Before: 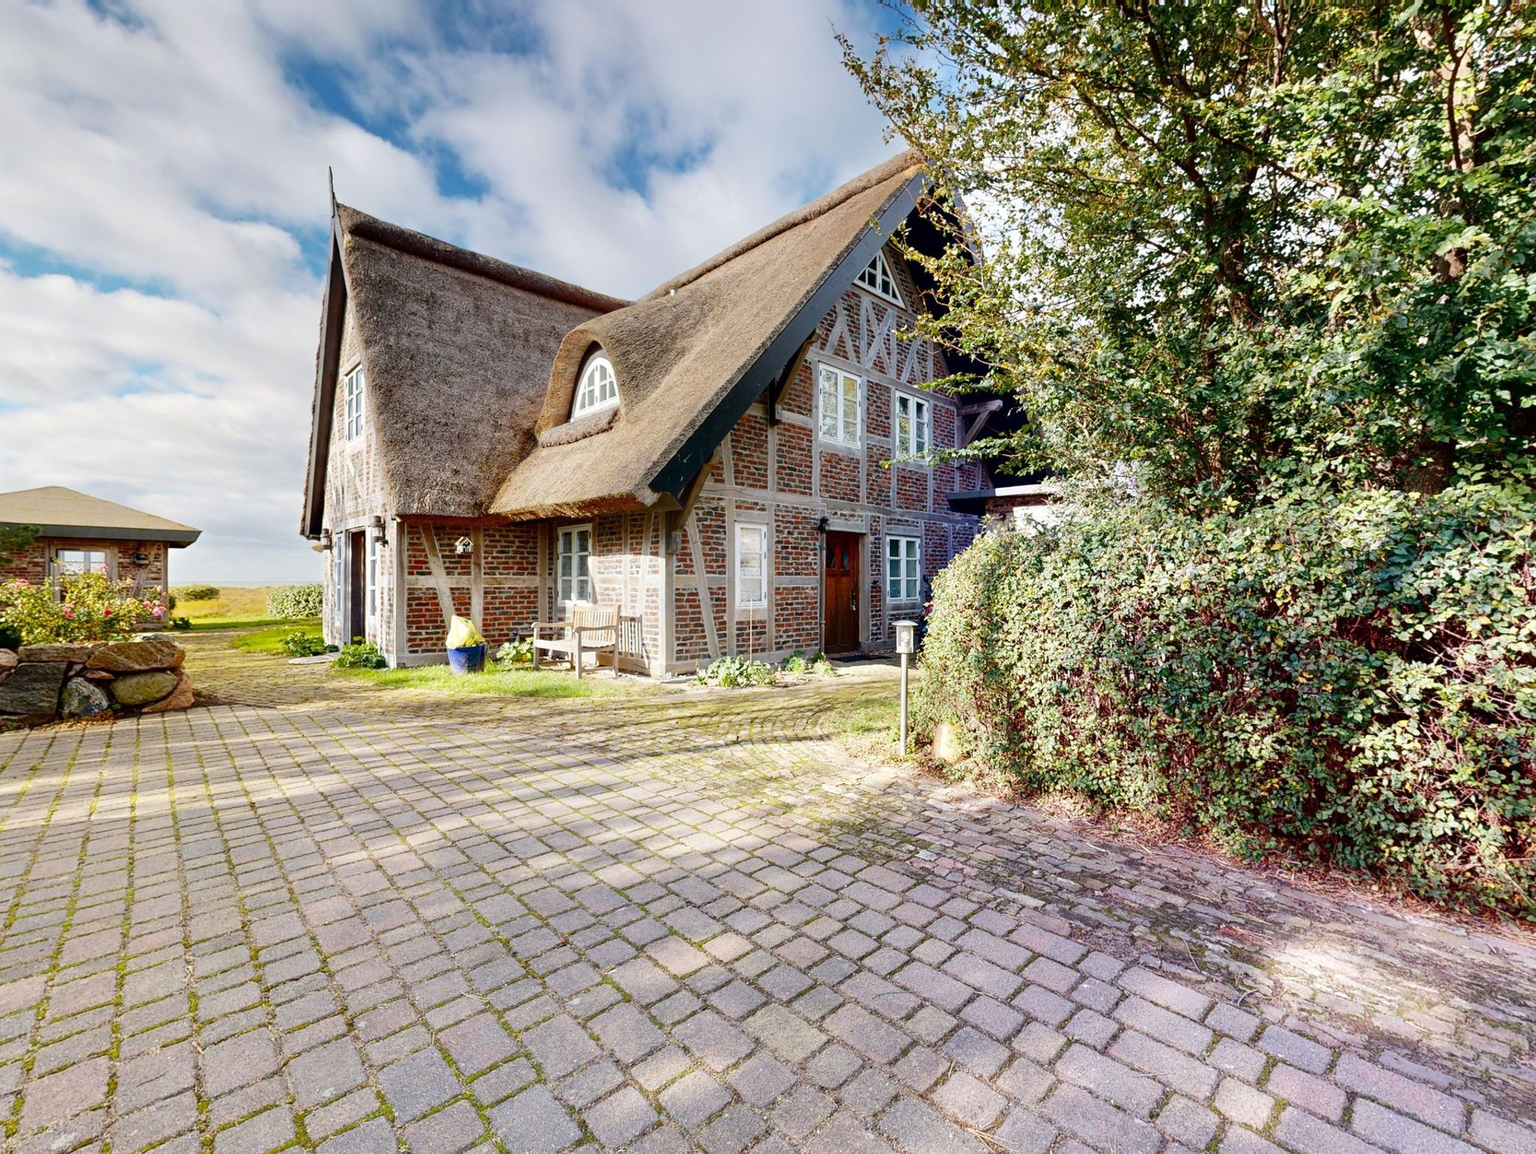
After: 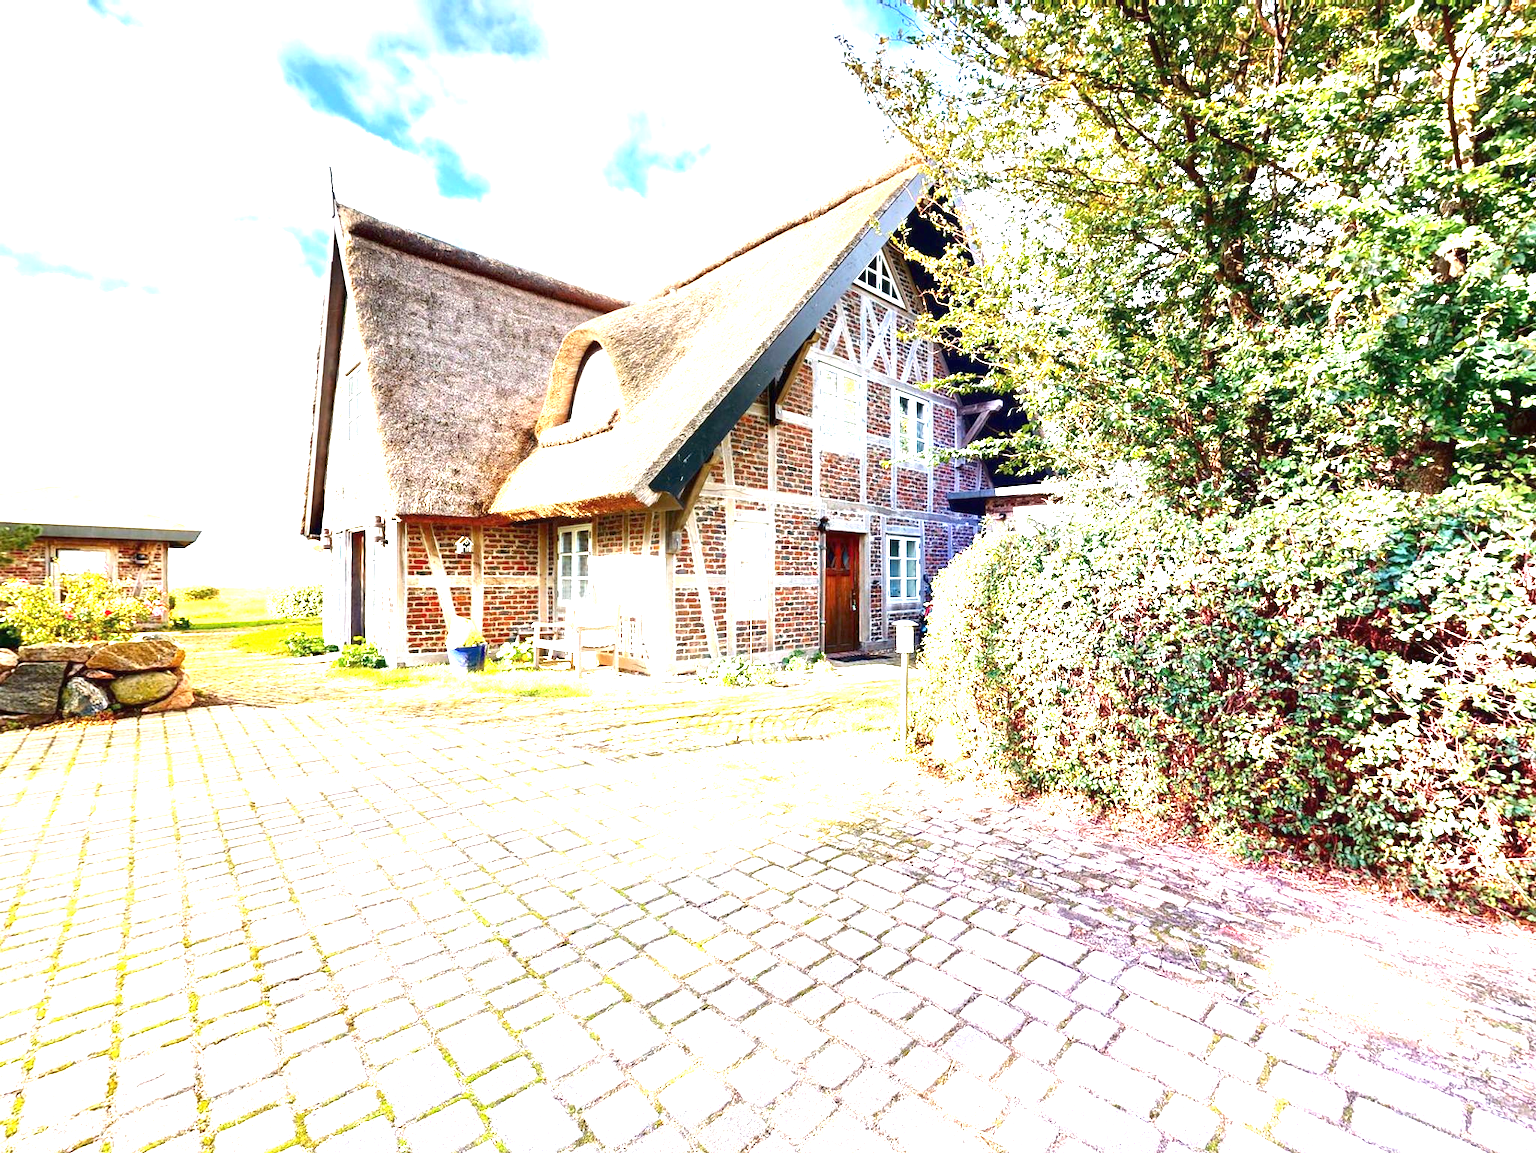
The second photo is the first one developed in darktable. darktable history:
exposure: black level correction 0, exposure 1.975 EV, compensate exposure bias true, compensate highlight preservation false
white balance: red 1, blue 1
